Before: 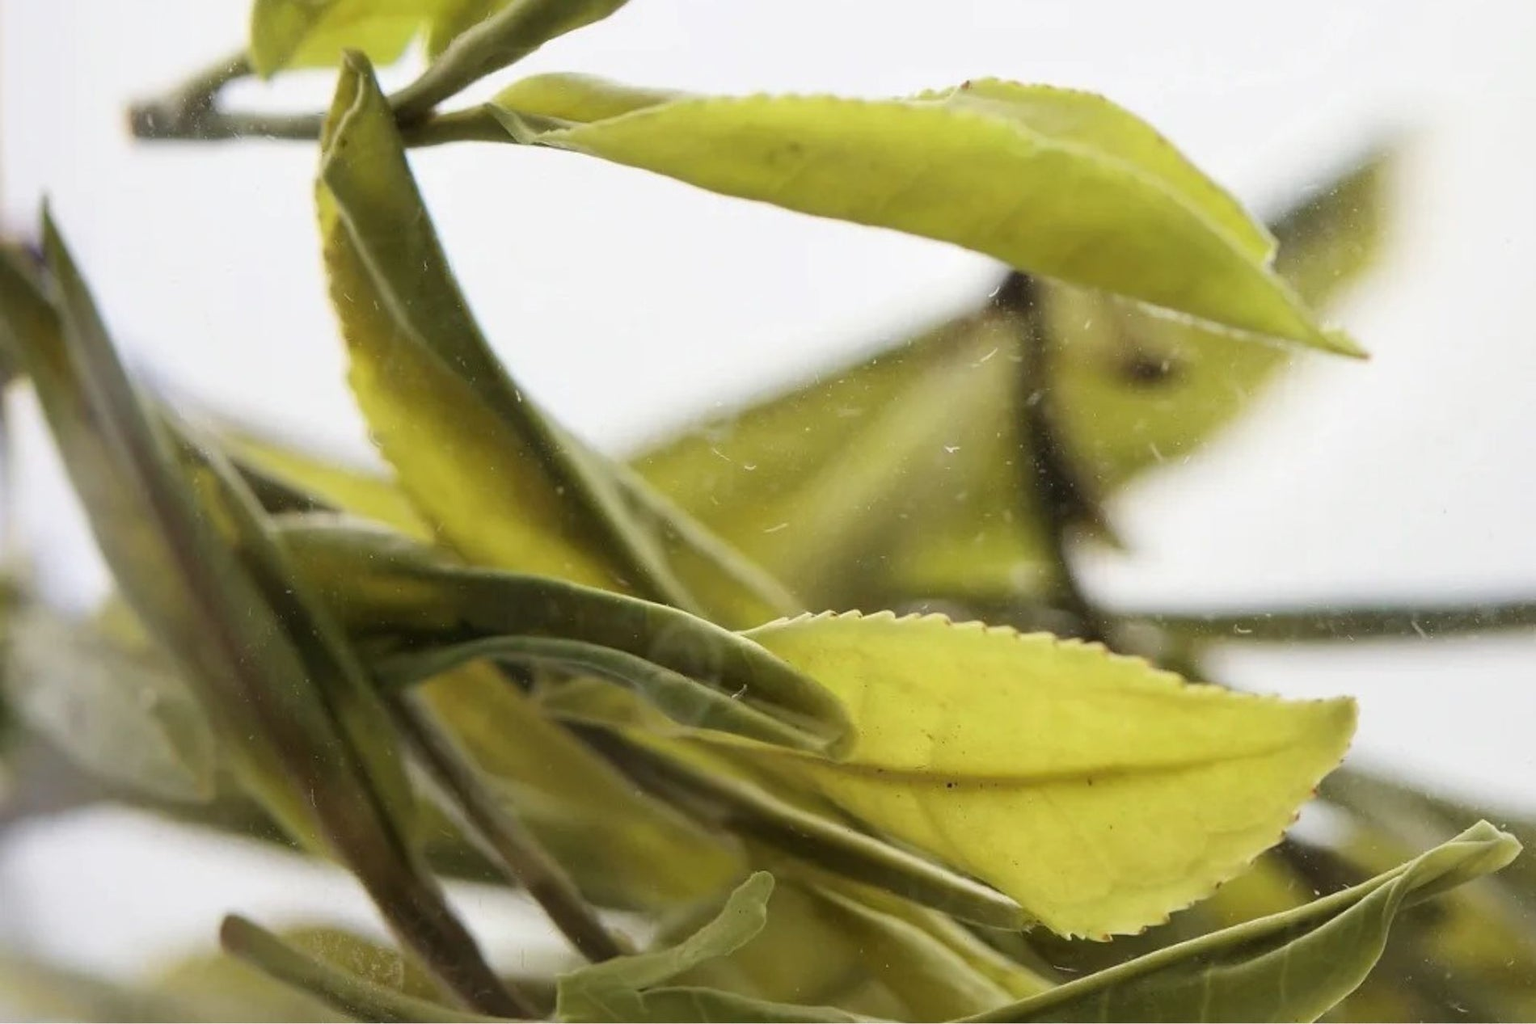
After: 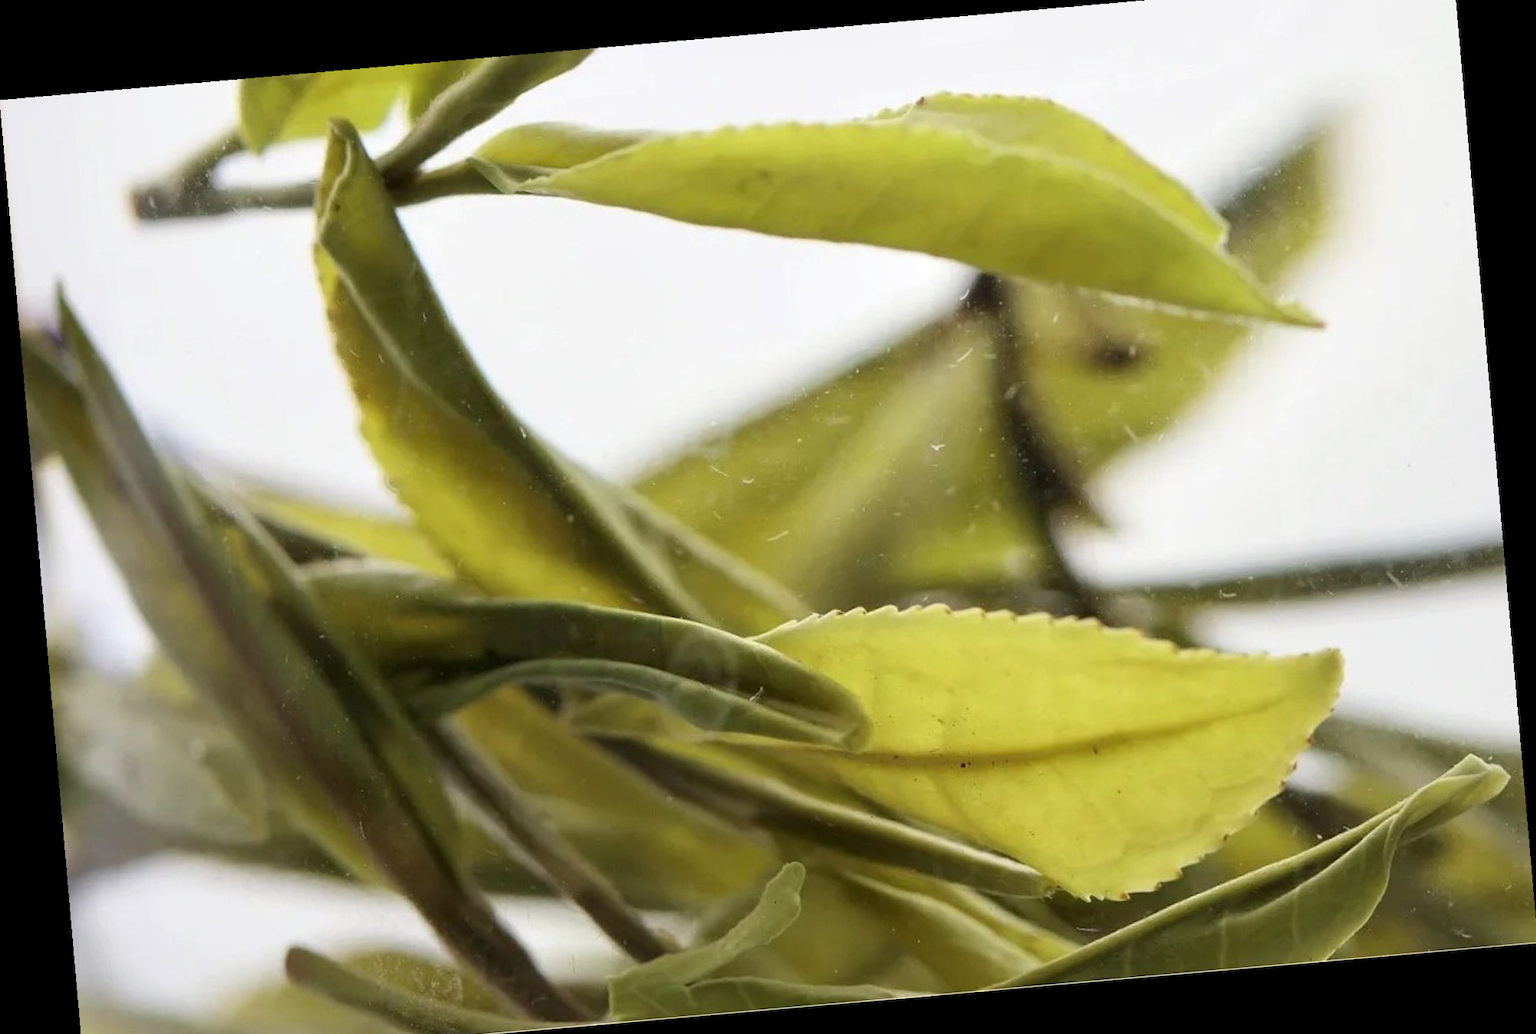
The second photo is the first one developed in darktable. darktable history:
crop and rotate: top 2.479%, bottom 3.018%
contrast equalizer: octaves 7, y [[0.6 ×6], [0.55 ×6], [0 ×6], [0 ×6], [0 ×6]], mix 0.15
rotate and perspective: rotation -4.98°, automatic cropping off
